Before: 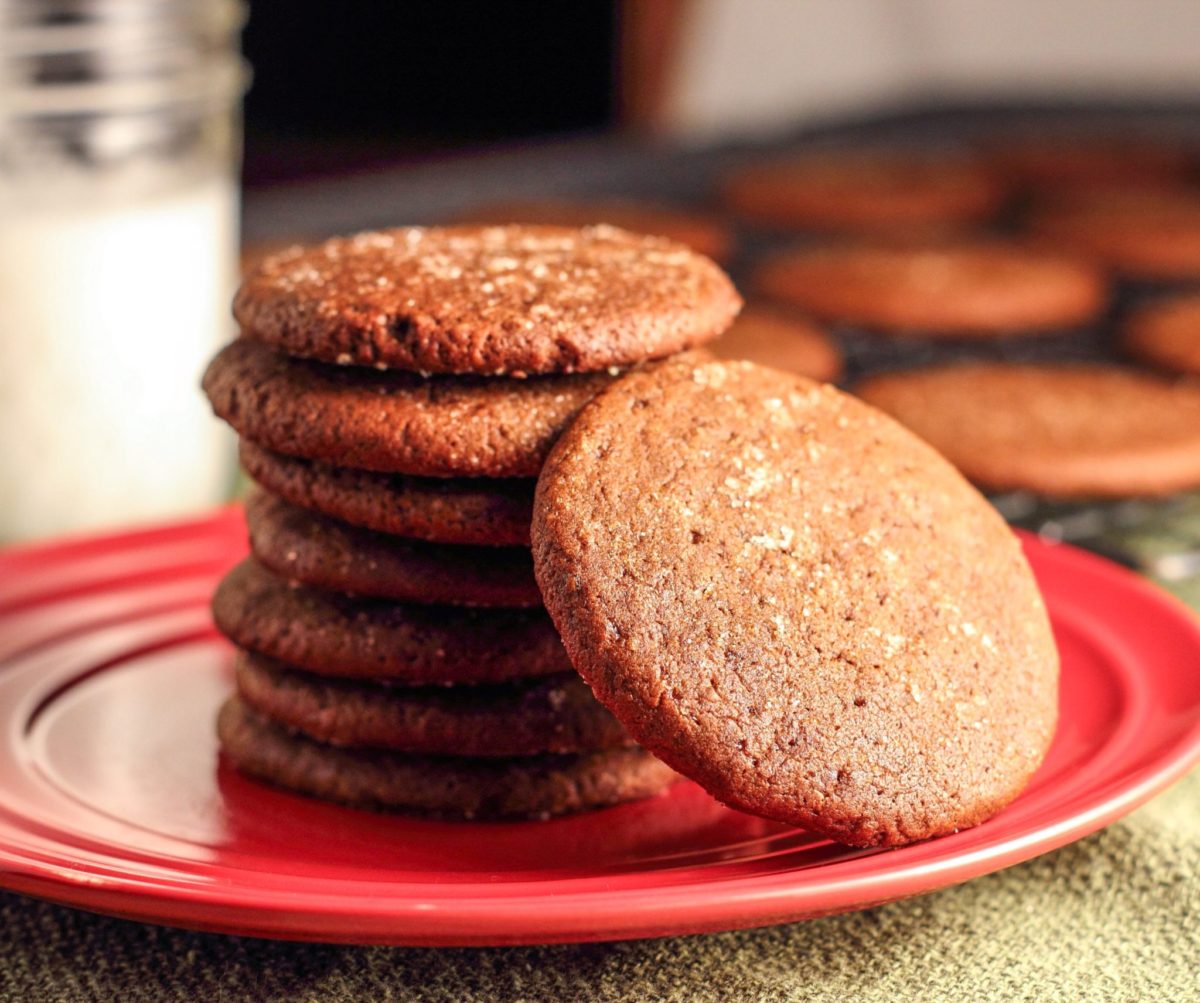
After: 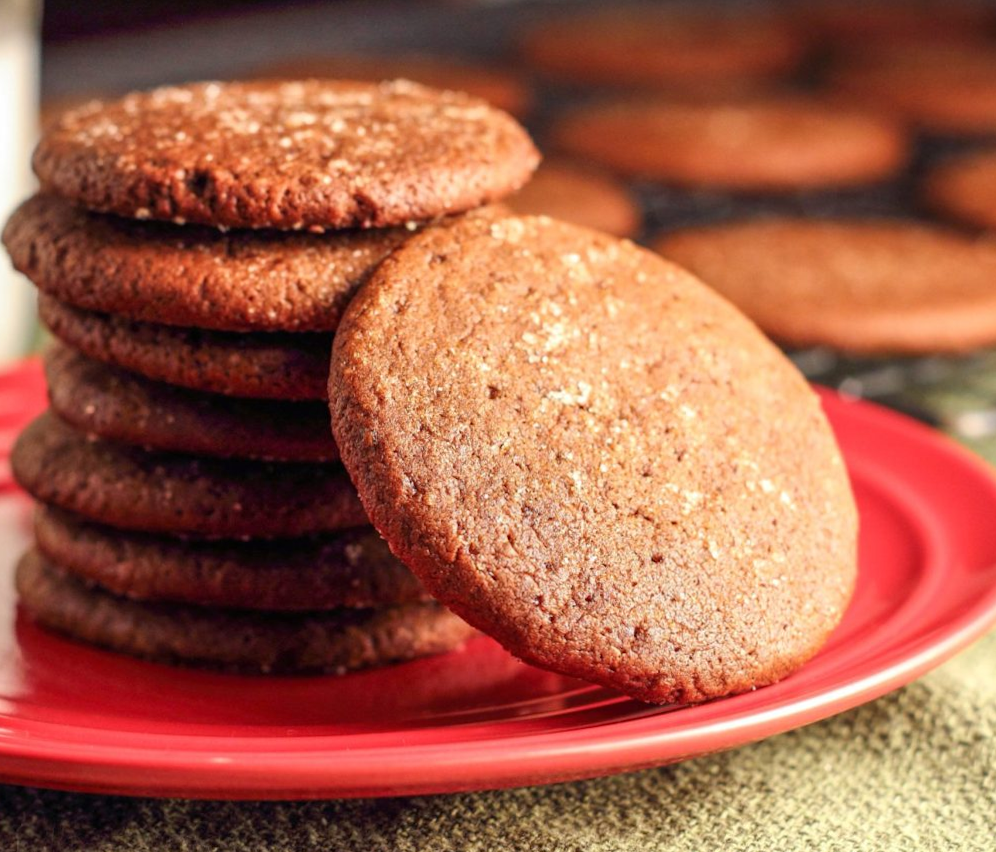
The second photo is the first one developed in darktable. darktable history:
rotate and perspective: rotation 0.192°, lens shift (horizontal) -0.015, crop left 0.005, crop right 0.996, crop top 0.006, crop bottom 0.99
crop: left 16.315%, top 14.246%
